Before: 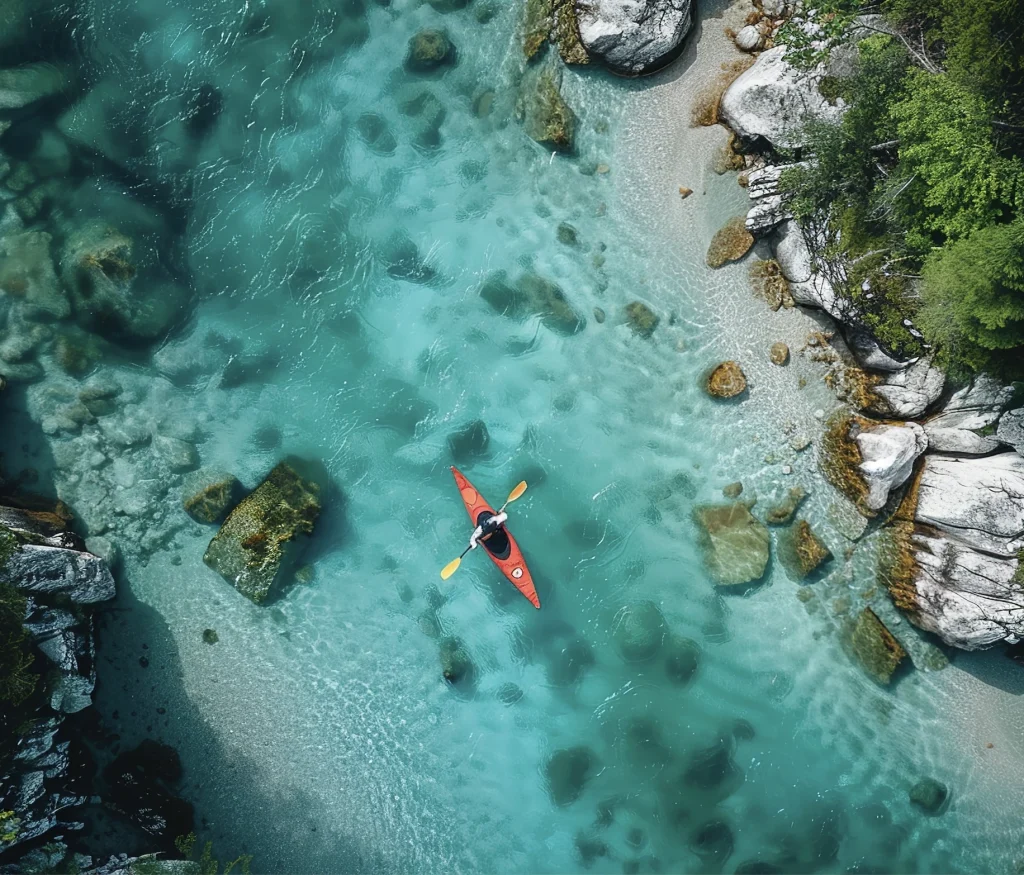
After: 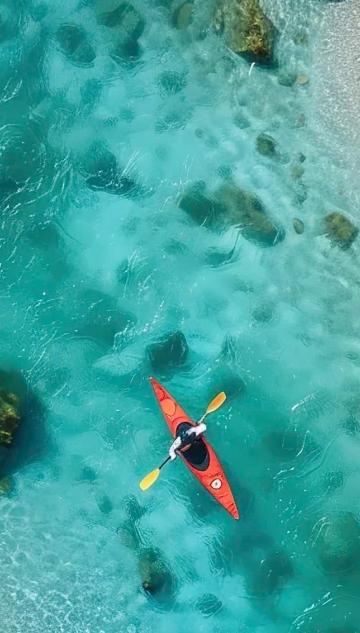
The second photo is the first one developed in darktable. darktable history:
crop and rotate: left 29.476%, top 10.214%, right 35.32%, bottom 17.333%
color correction: saturation 1.32
